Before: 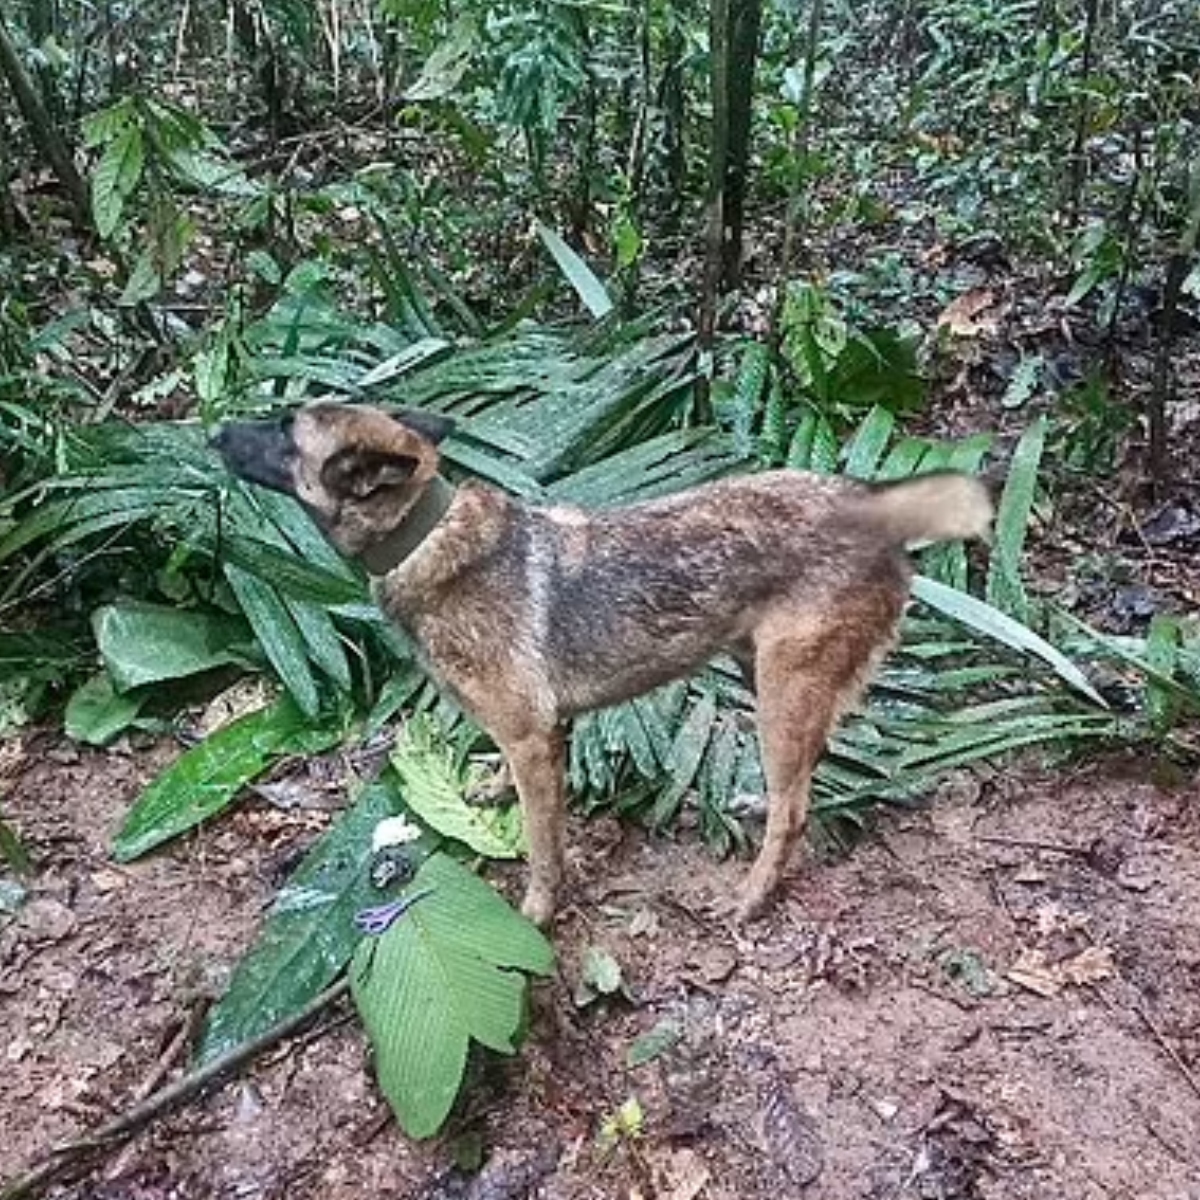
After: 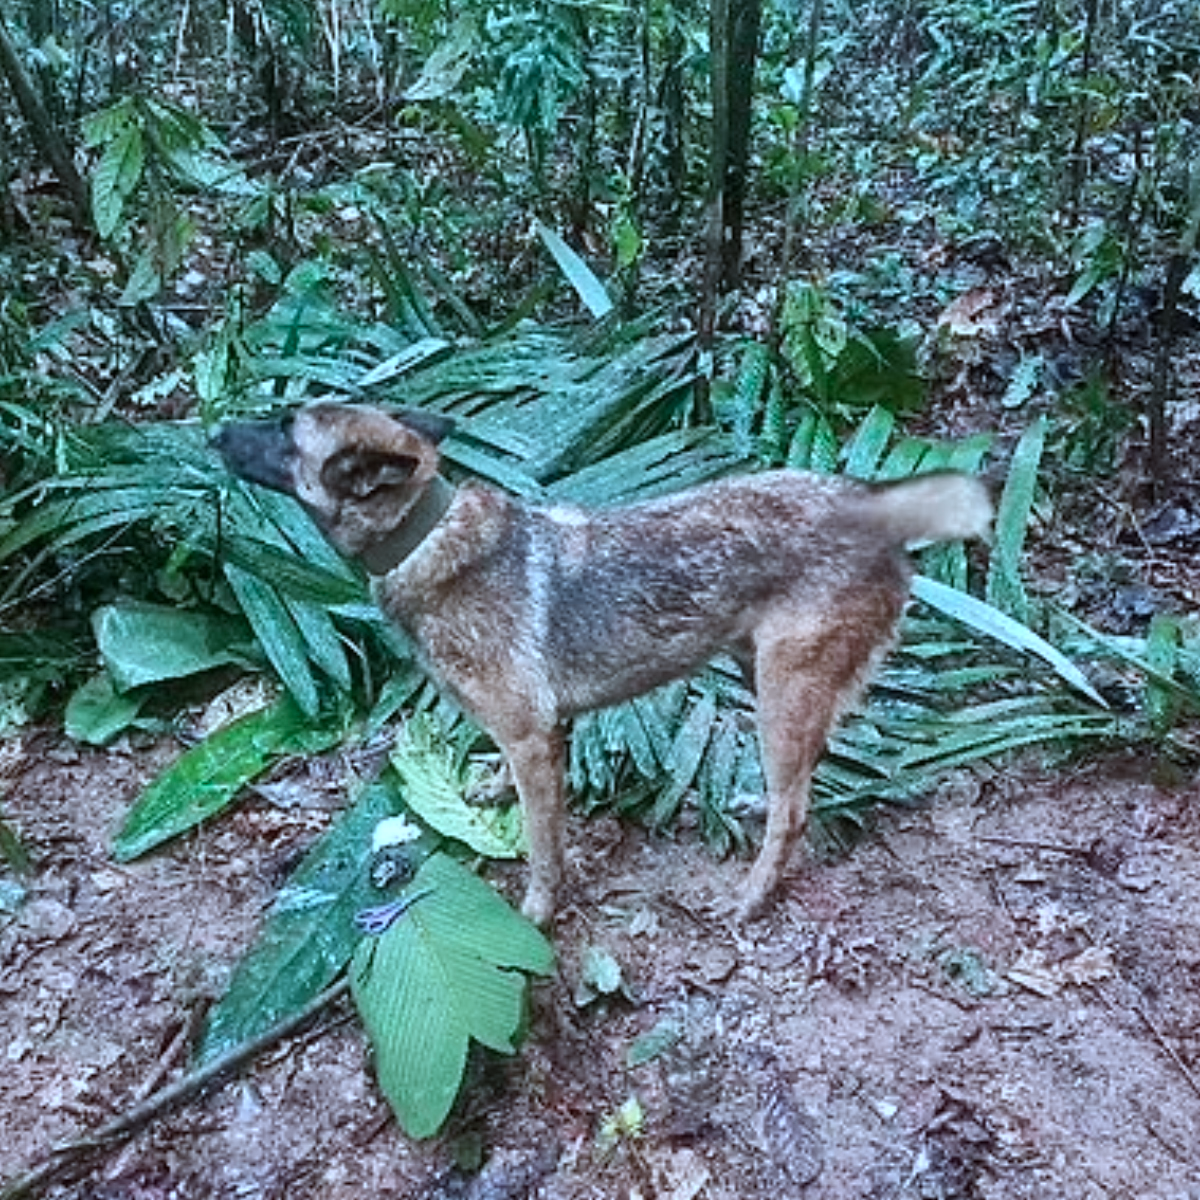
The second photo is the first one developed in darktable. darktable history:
color correction: highlights a* -9.35, highlights b* -23.15
shadows and highlights: shadows 25, highlights -48, soften with gaussian
